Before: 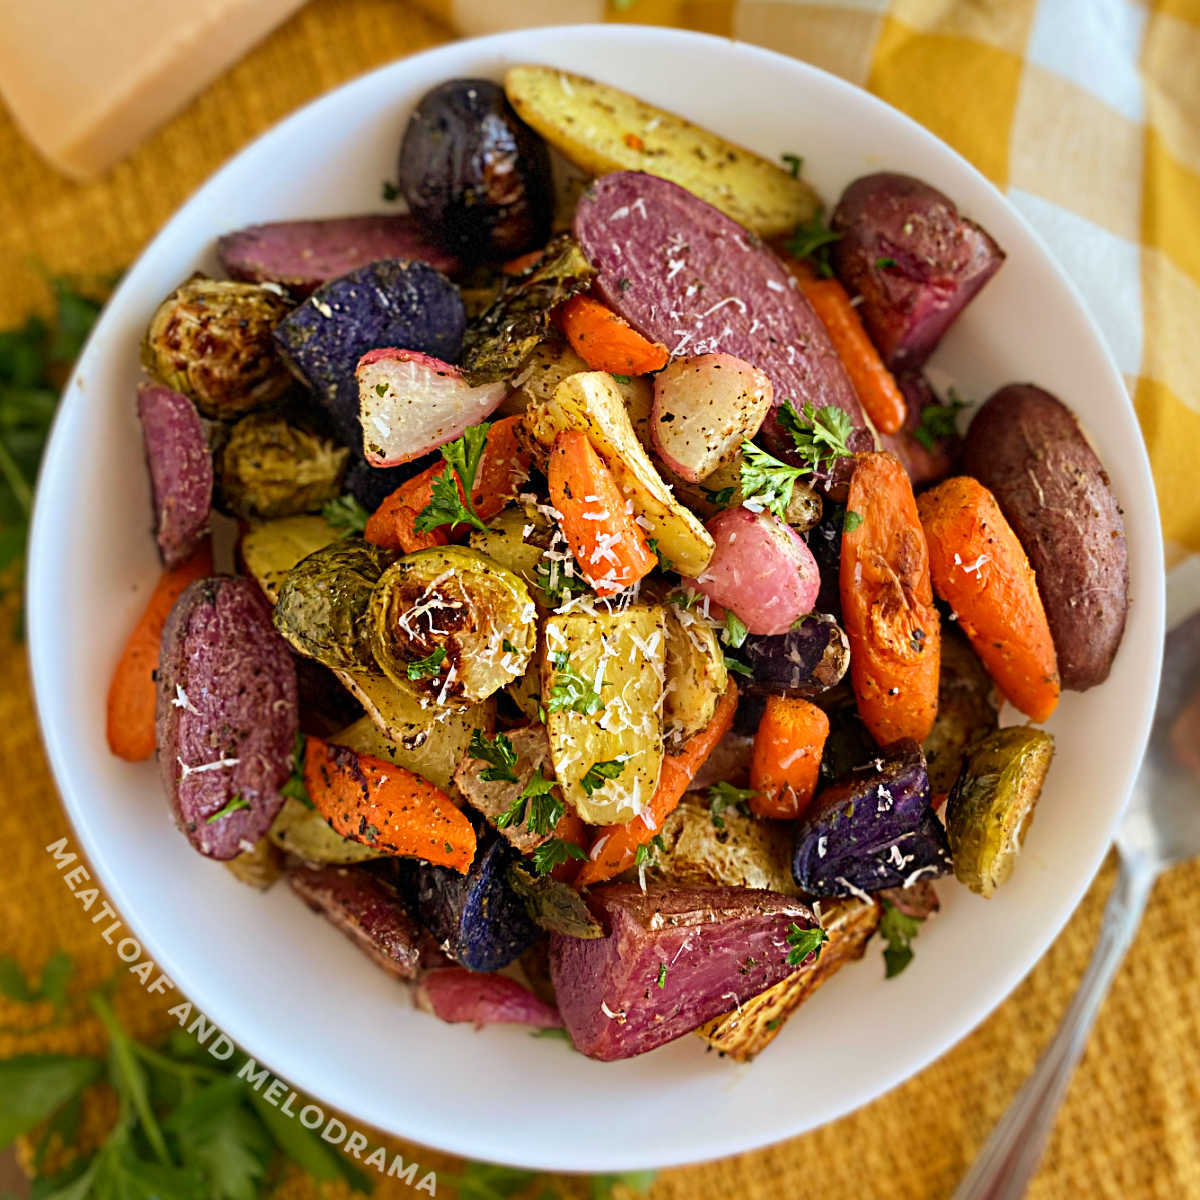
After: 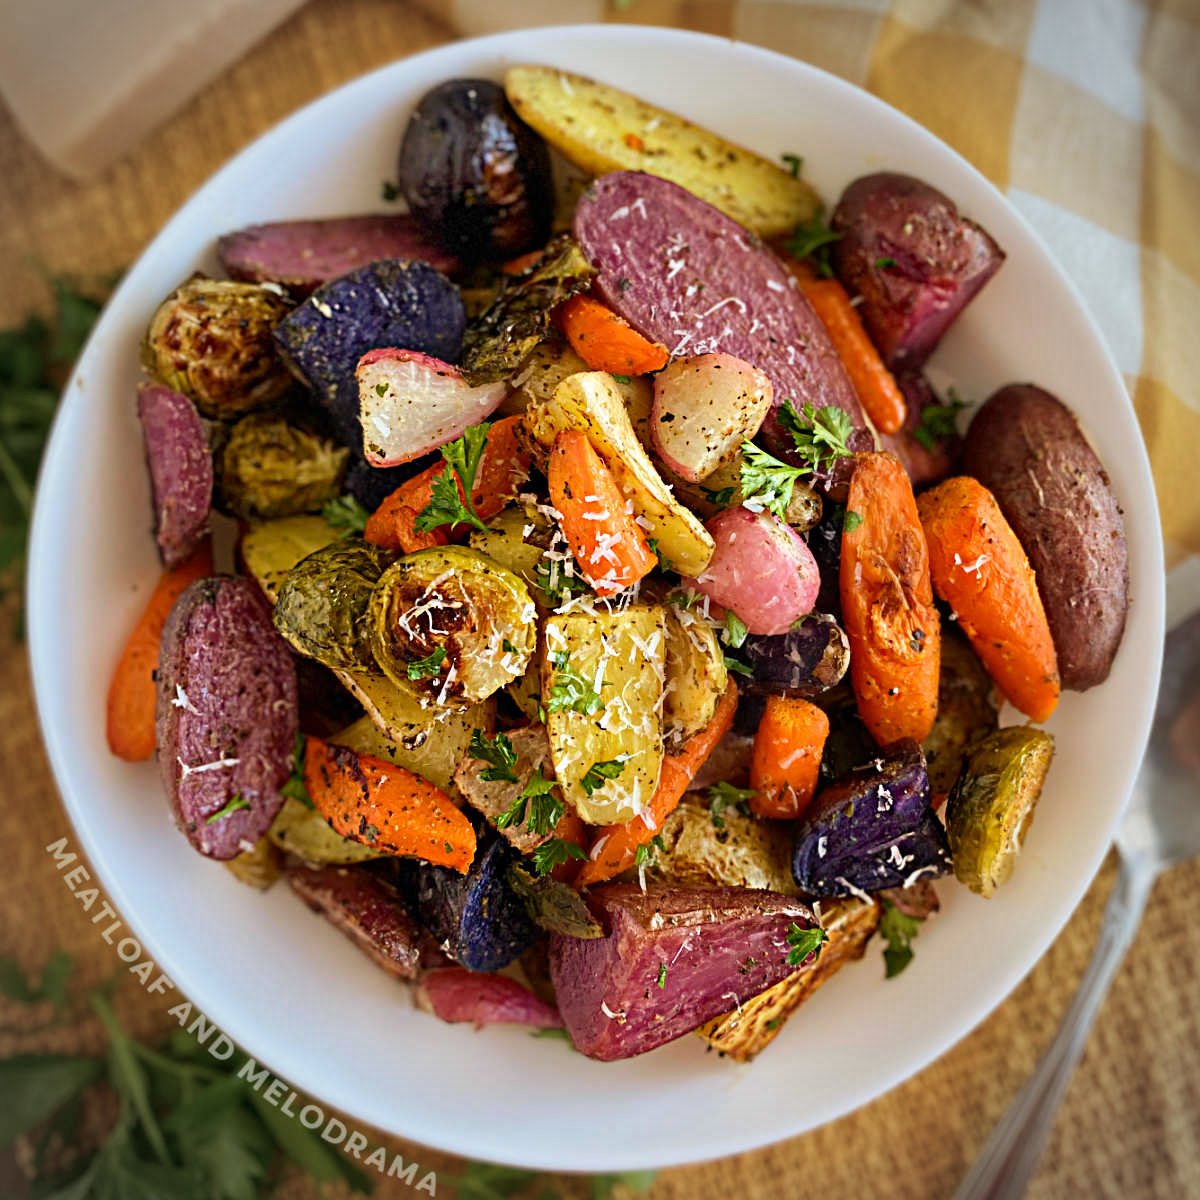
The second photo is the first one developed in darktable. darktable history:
vignetting: automatic ratio true
sharpen: radius 2.883, amount 0.868, threshold 47.523
